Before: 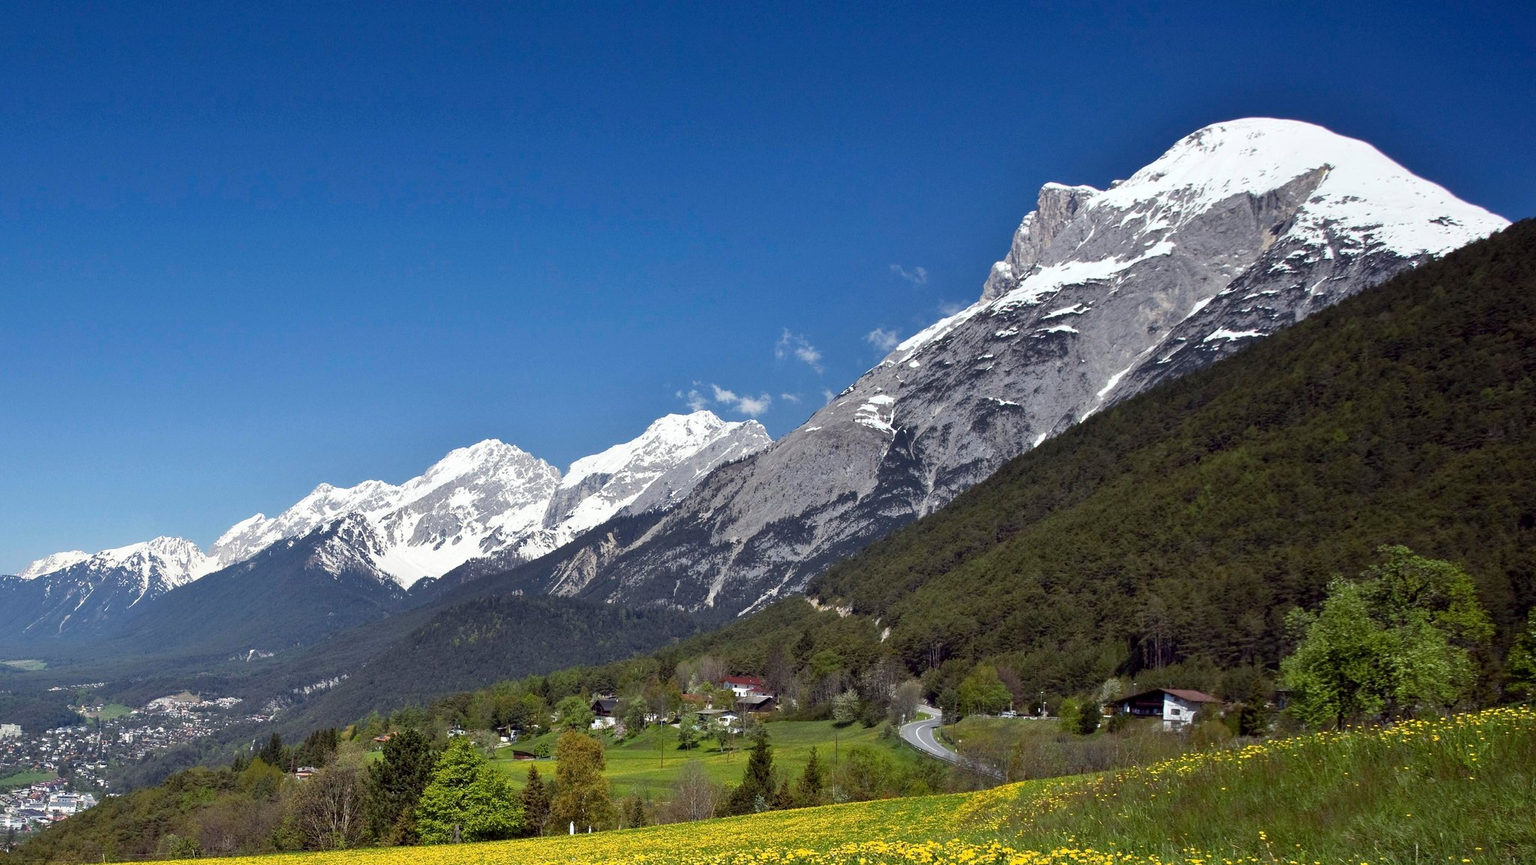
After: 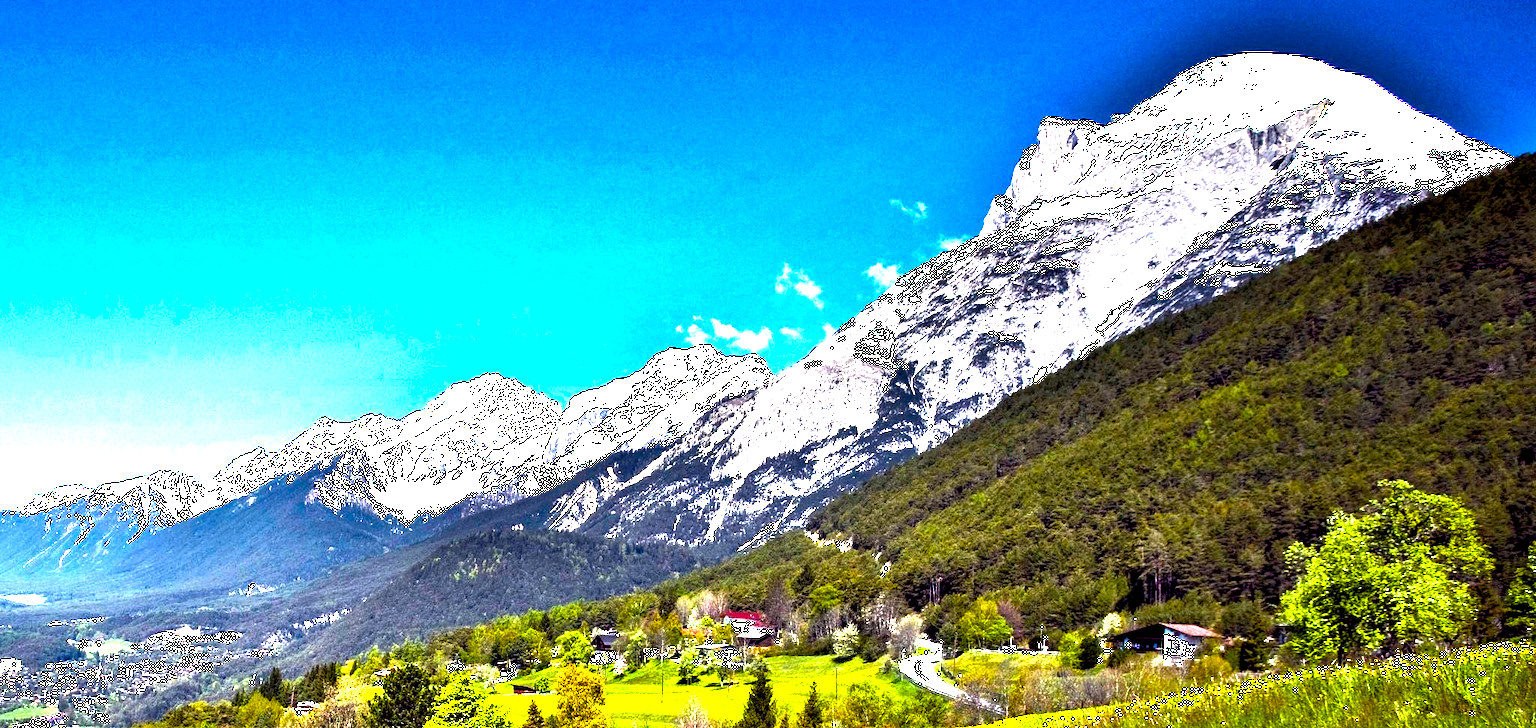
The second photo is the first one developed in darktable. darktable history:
contrast equalizer: y [[0.6 ×6], [0.55 ×6], [0 ×6], [0 ×6], [0 ×6]]
crop: top 7.599%, bottom 8.186%
color balance rgb: power › hue 329.45°, highlights gain › chroma 2.061%, highlights gain › hue 73.88°, linear chroma grading › global chroma -0.861%, perceptual saturation grading › global saturation 39.414%, perceptual saturation grading › highlights -25.477%, perceptual saturation grading › mid-tones 34.603%, perceptual saturation grading › shadows 35.322%, perceptual brilliance grading › global brilliance 34.208%, perceptual brilliance grading › highlights 49.59%, perceptual brilliance grading › mid-tones 59.528%, perceptual brilliance grading › shadows 34.274%
